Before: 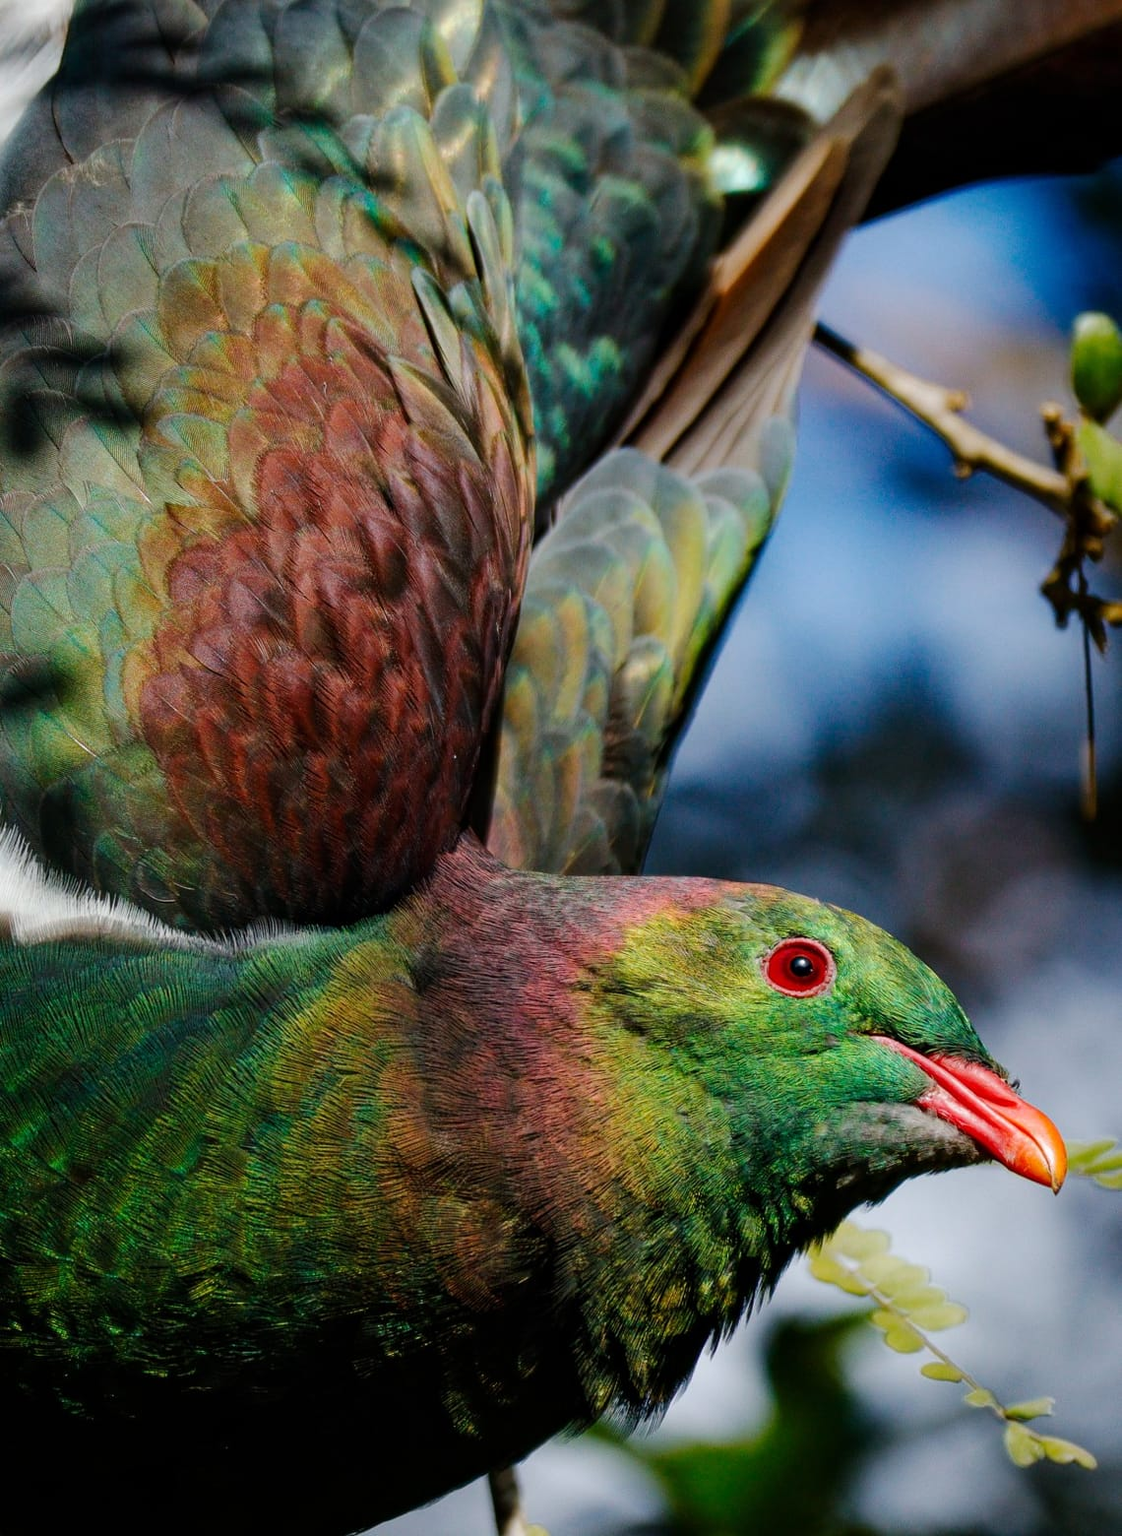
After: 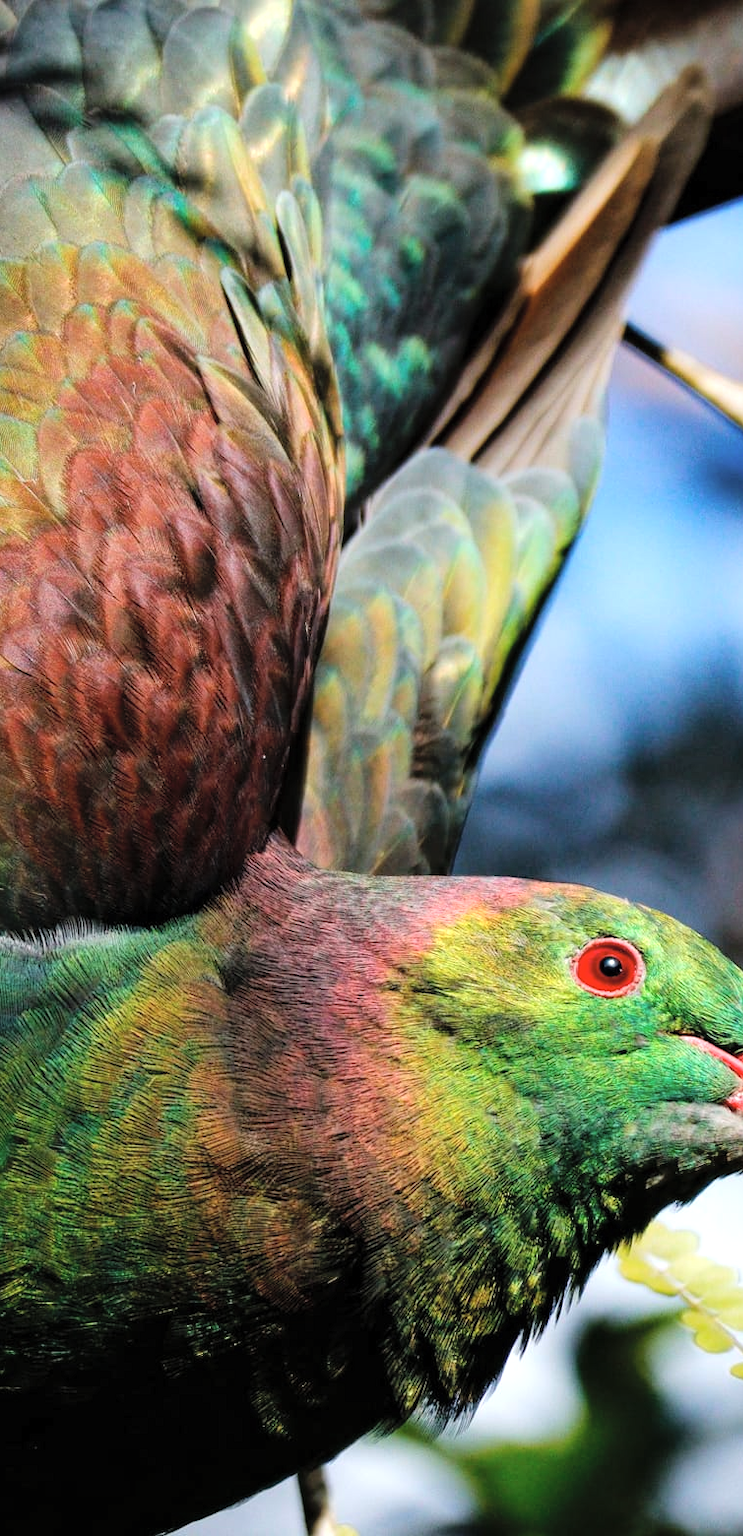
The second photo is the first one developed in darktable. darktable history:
crop: left 17.103%, right 16.615%
contrast brightness saturation: brightness 0.146
tone equalizer: -8 EV -0.75 EV, -7 EV -0.696 EV, -6 EV -0.574 EV, -5 EV -0.418 EV, -3 EV 0.392 EV, -2 EV 0.6 EV, -1 EV 0.686 EV, +0 EV 0.724 EV
